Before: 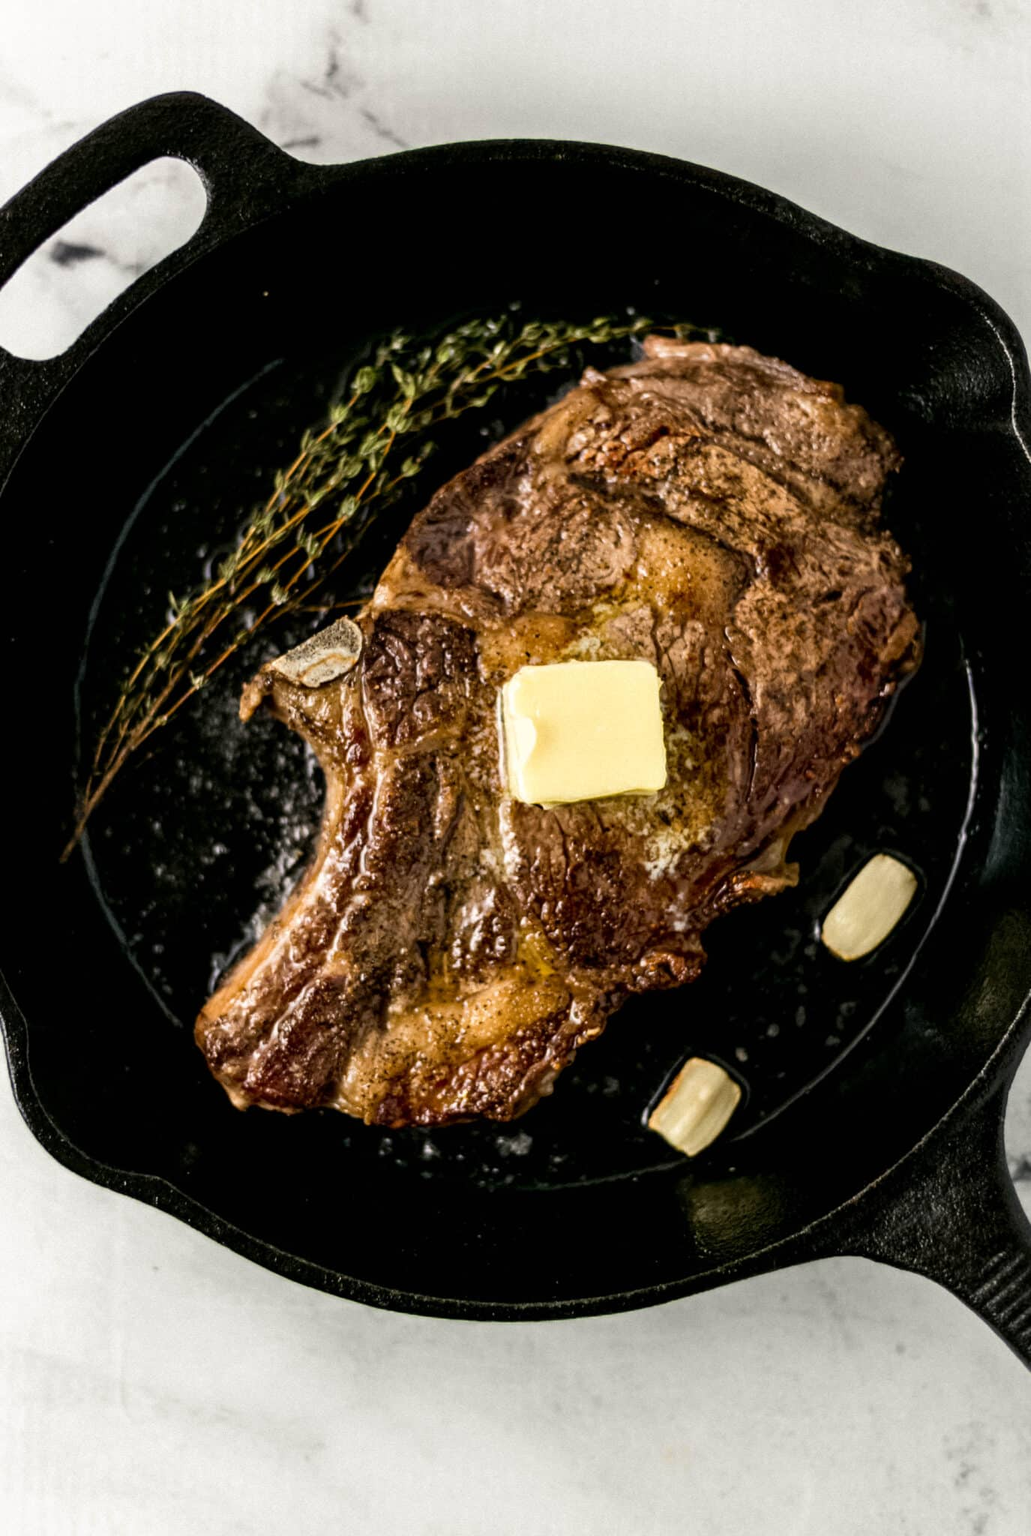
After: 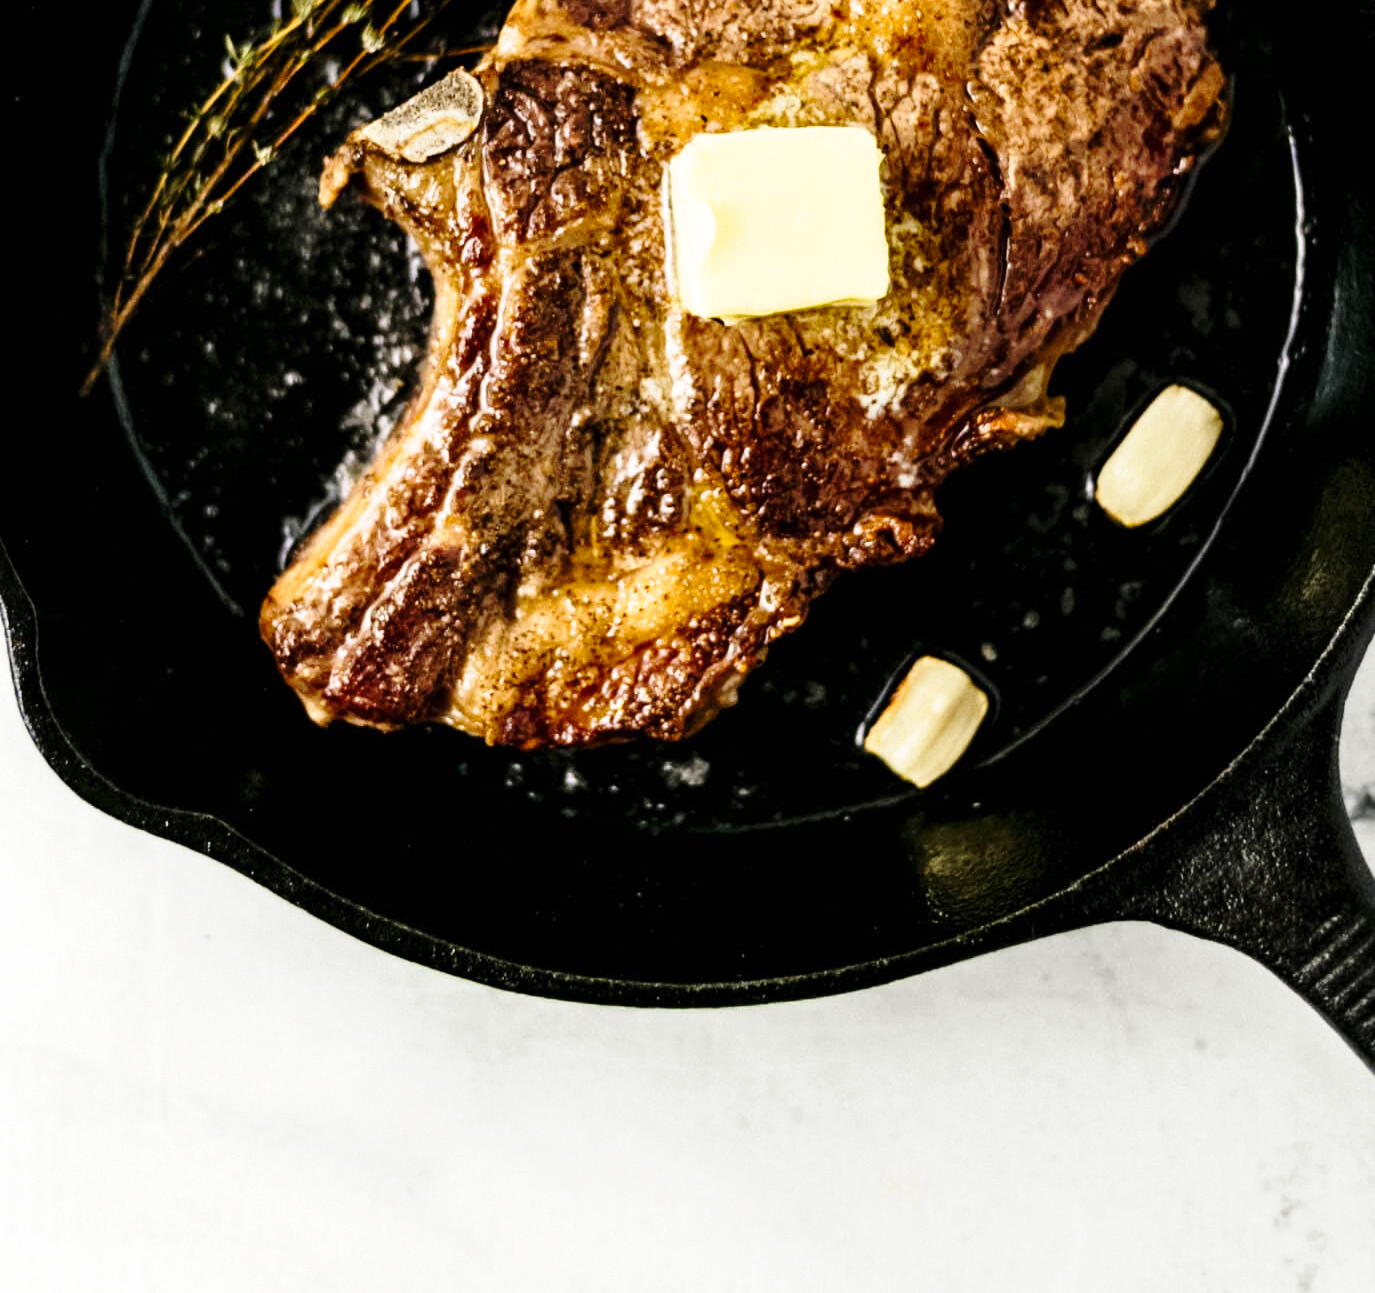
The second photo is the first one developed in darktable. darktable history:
crop and rotate: top 36.822%
base curve: curves: ch0 [(0, 0) (0.028, 0.03) (0.121, 0.232) (0.46, 0.748) (0.859, 0.968) (1, 1)], preserve colors none
